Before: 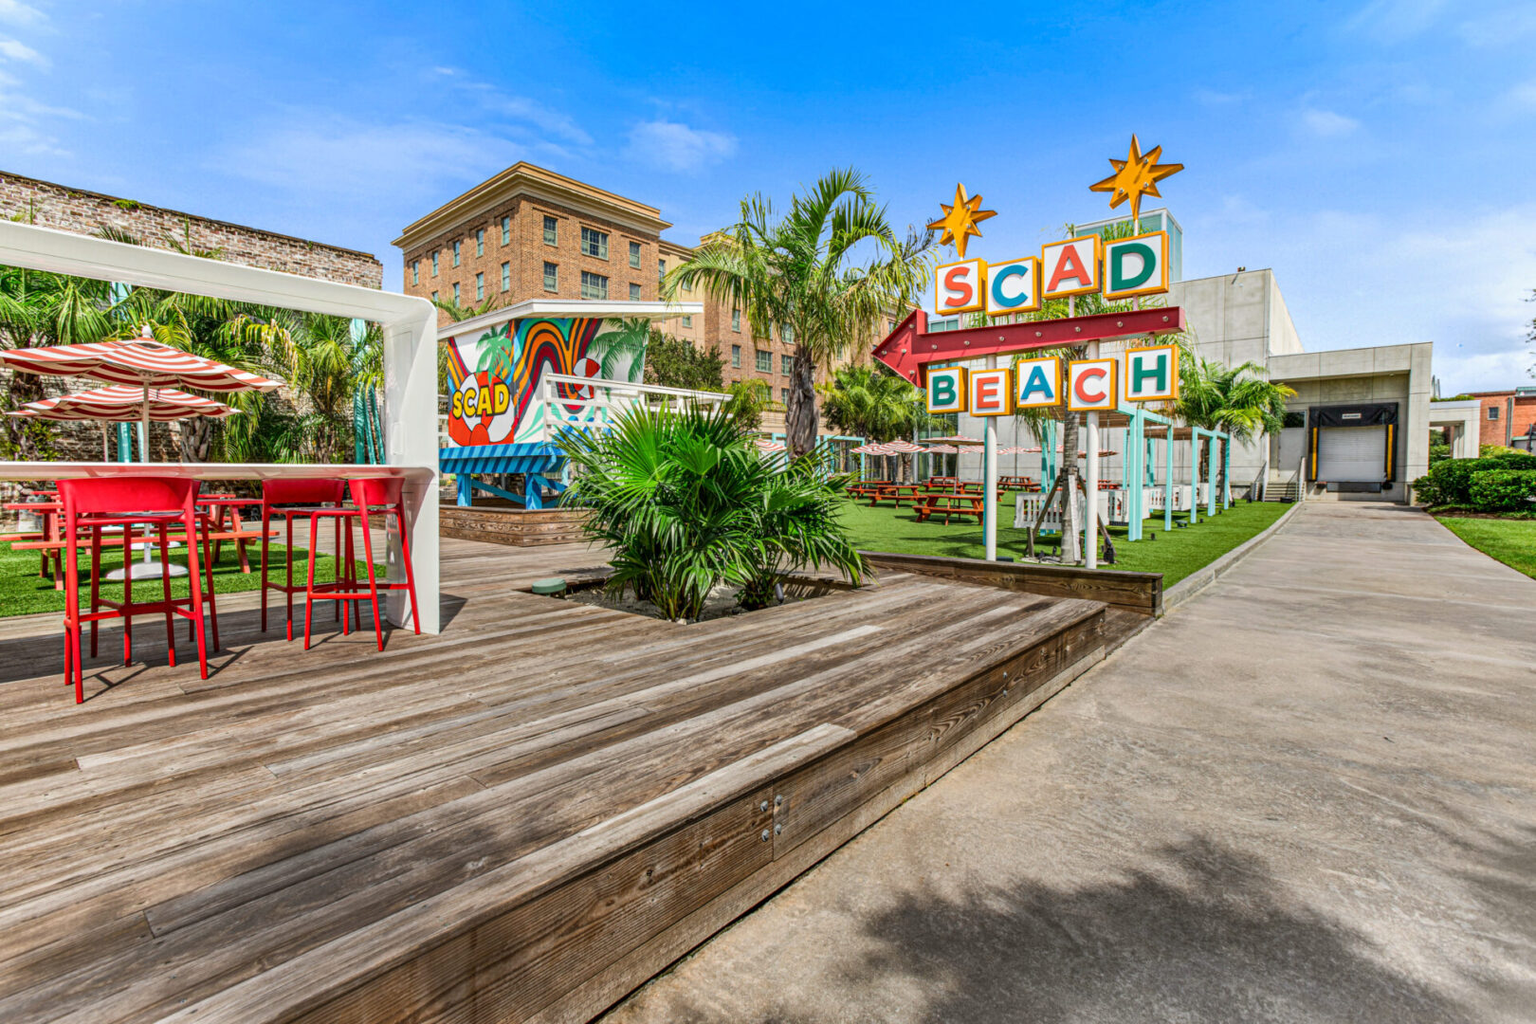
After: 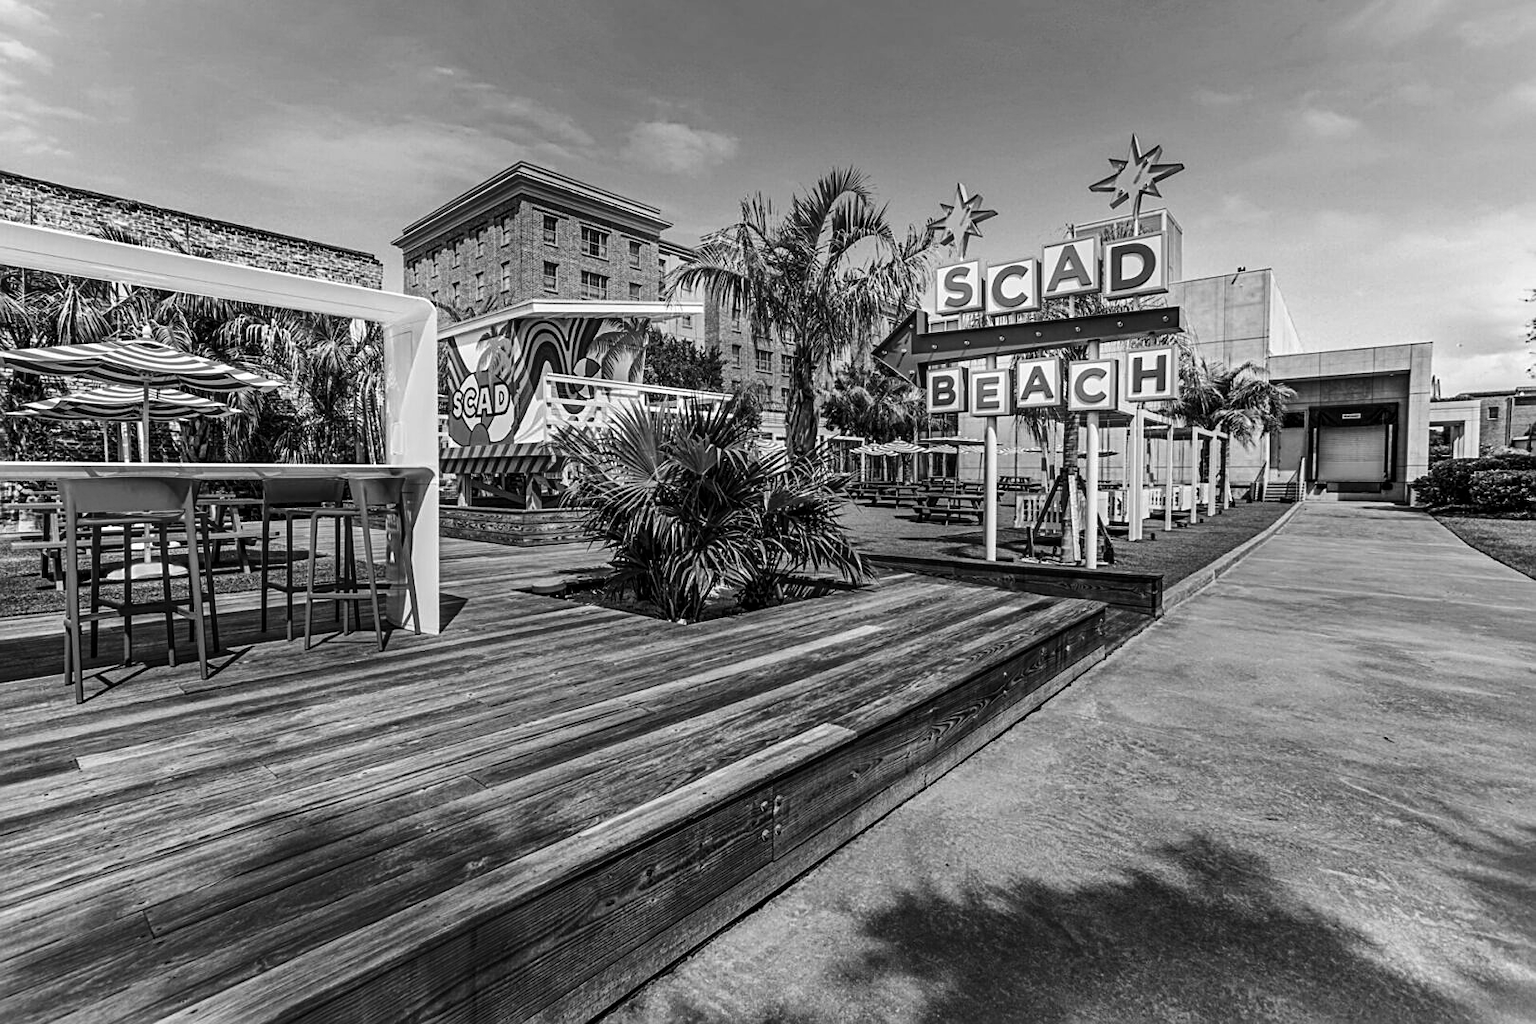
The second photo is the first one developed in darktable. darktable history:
sharpen: on, module defaults
monochrome: a -3.63, b -0.465
contrast brightness saturation: contrast 0.13, brightness -0.24, saturation 0.14
